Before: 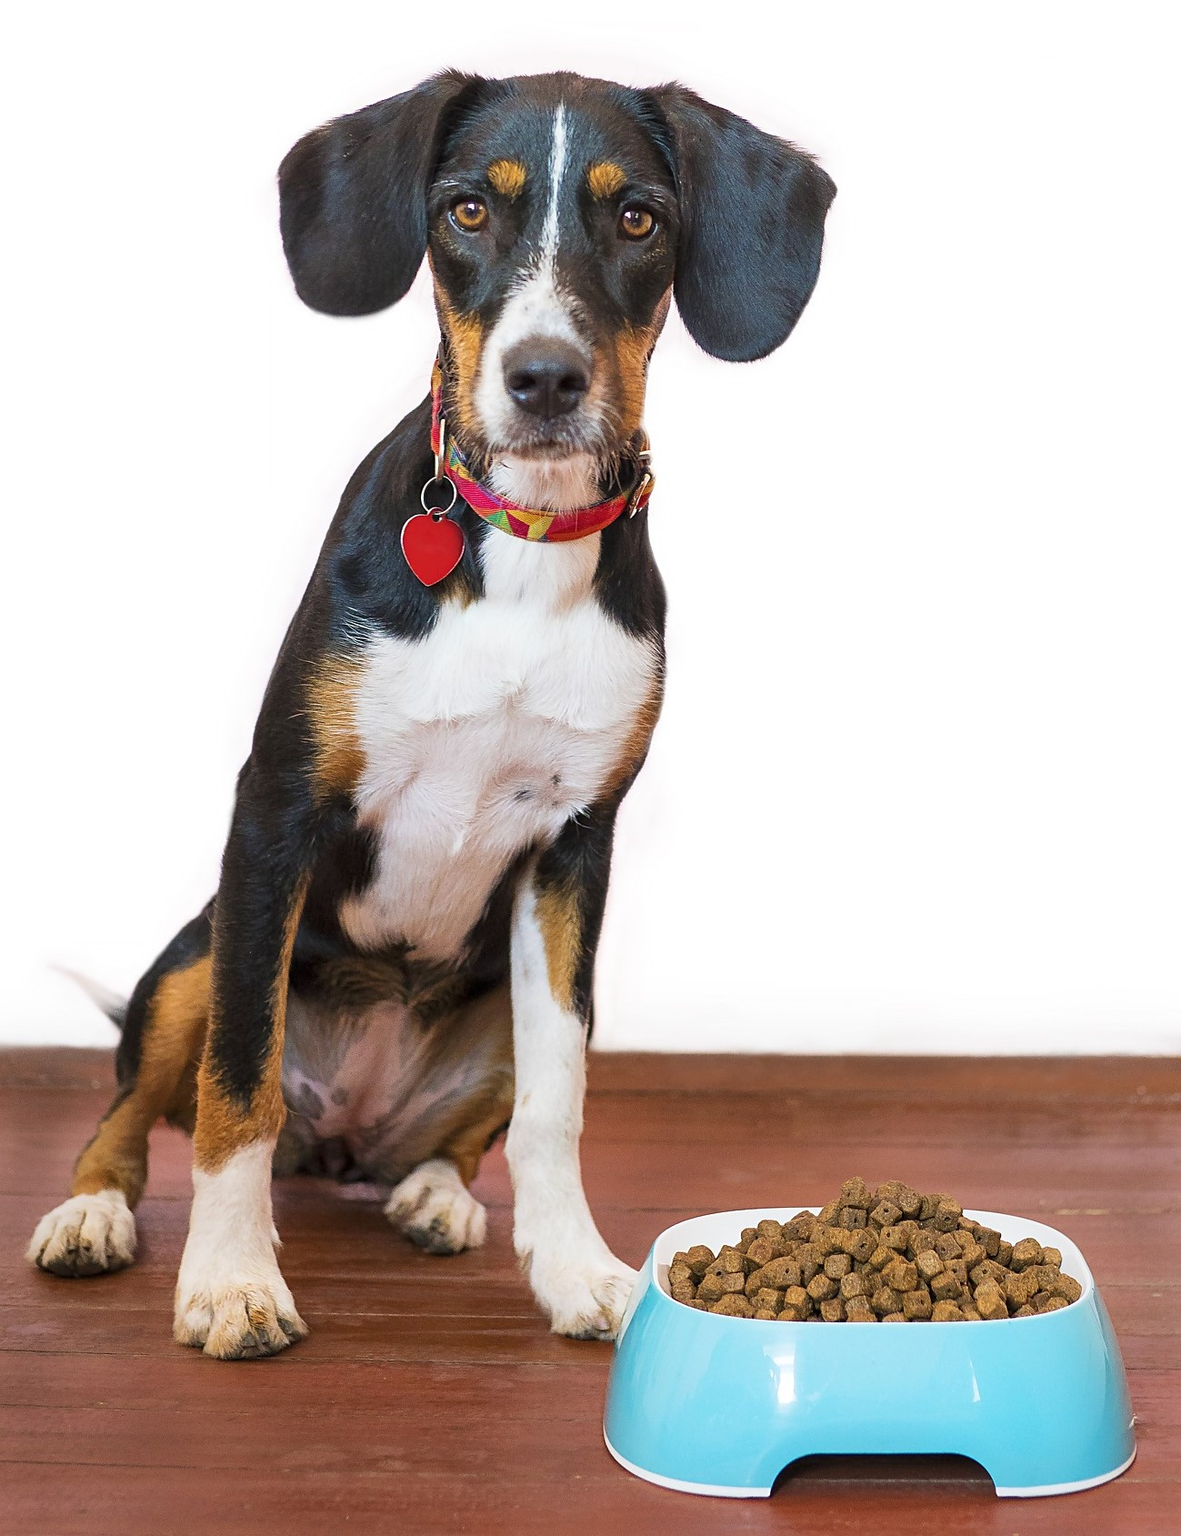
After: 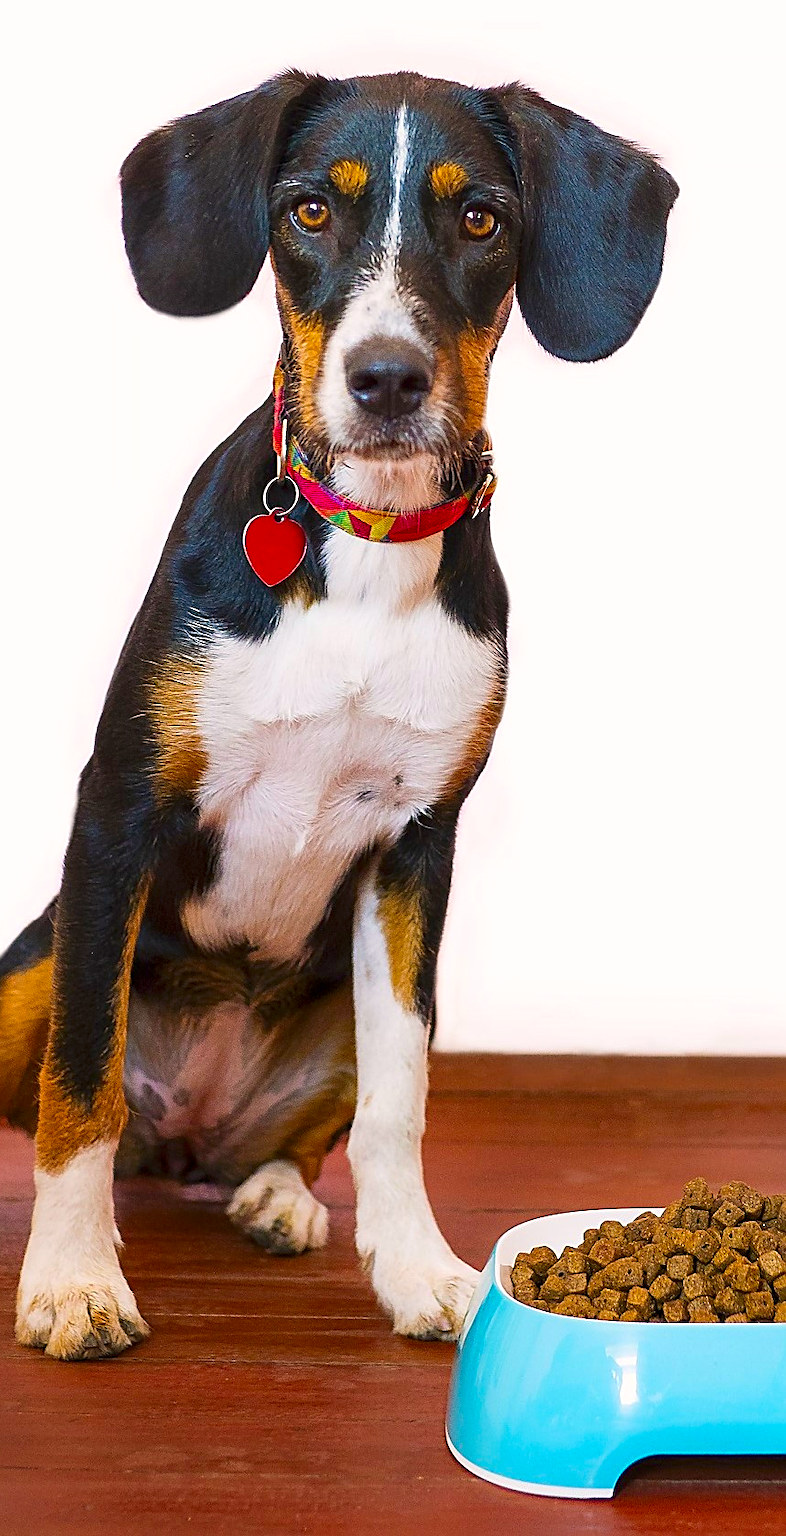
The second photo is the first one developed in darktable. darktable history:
color correction: highlights a* 3.45, highlights b* 1.97, saturation 1.19
crop and rotate: left 13.461%, right 19.952%
color balance rgb: perceptual saturation grading › global saturation 25.22%, contrast -10.453%
sharpen: on, module defaults
contrast brightness saturation: contrast 0.07, brightness -0.133, saturation 0.05
exposure: exposure 0.296 EV, compensate highlight preservation false
color zones: curves: ch1 [(0, 0.469) (0.001, 0.469) (0.12, 0.446) (0.248, 0.469) (0.5, 0.5) (0.748, 0.5) (0.999, 0.469) (1, 0.469)]
